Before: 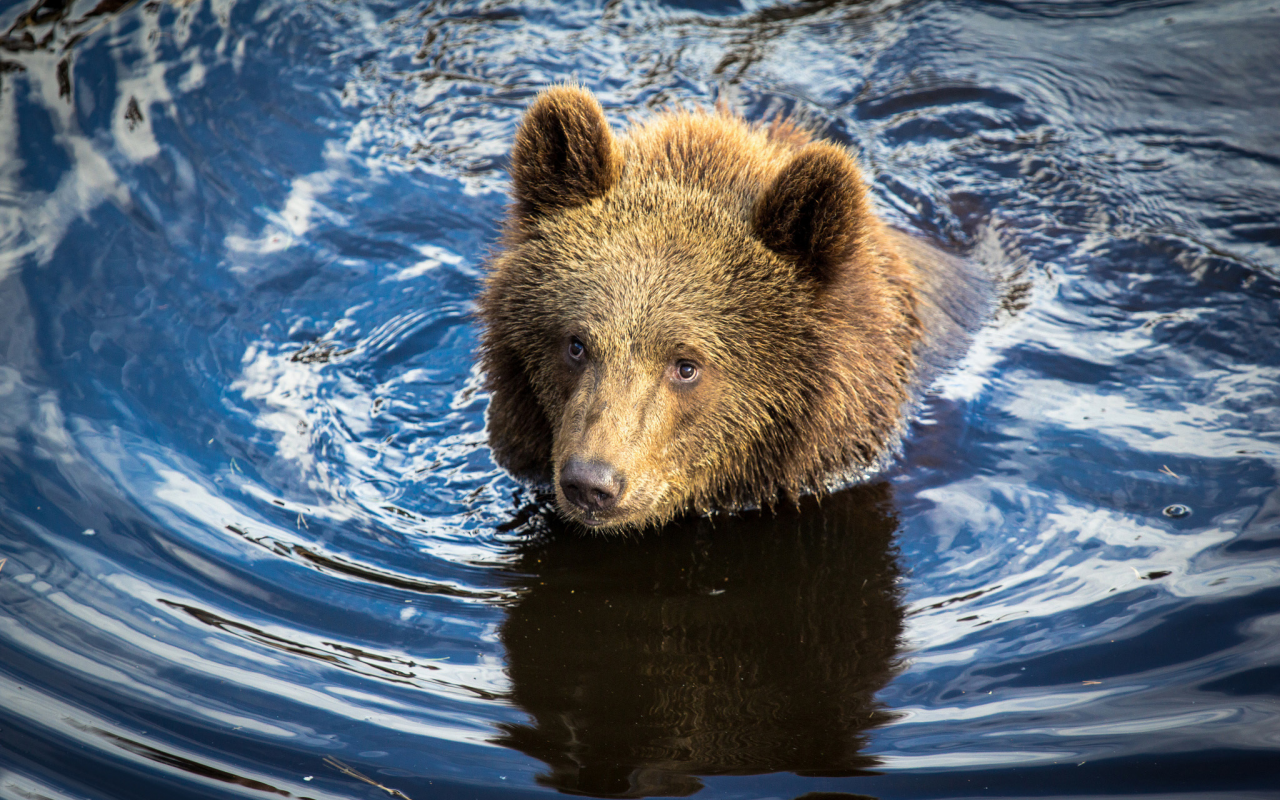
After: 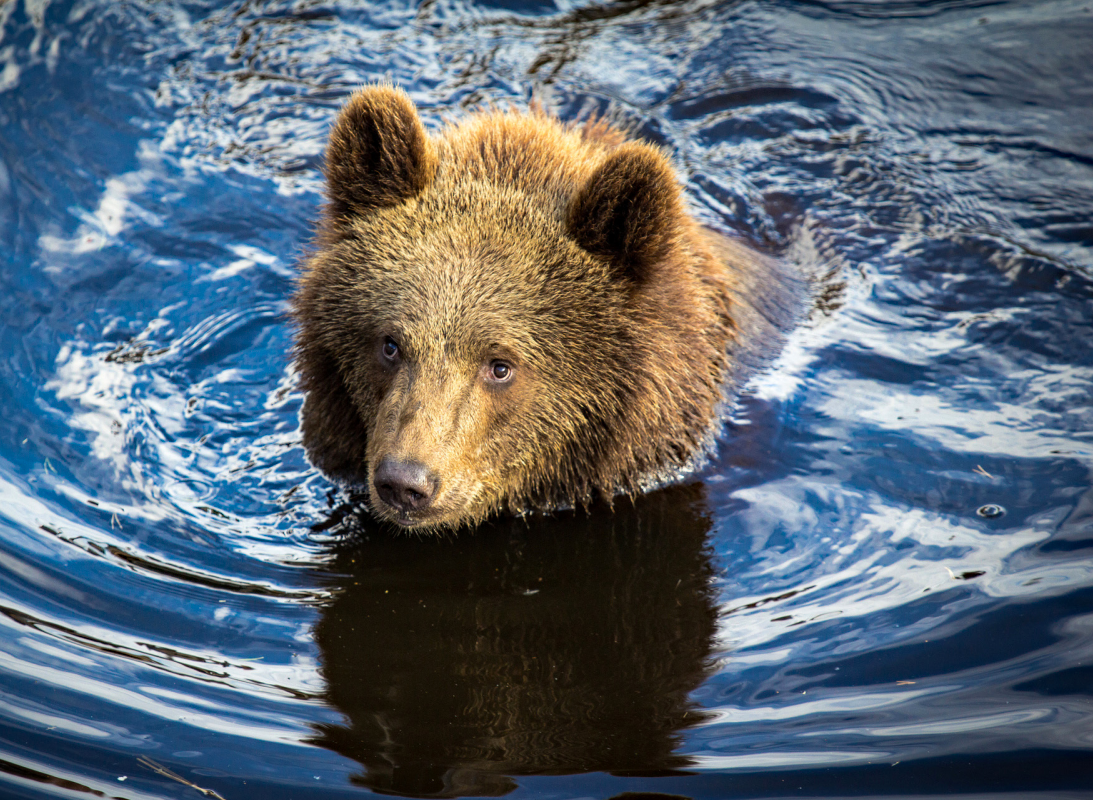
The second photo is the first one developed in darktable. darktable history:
haze removal: compatibility mode true, adaptive false
crop and rotate: left 14.584%
